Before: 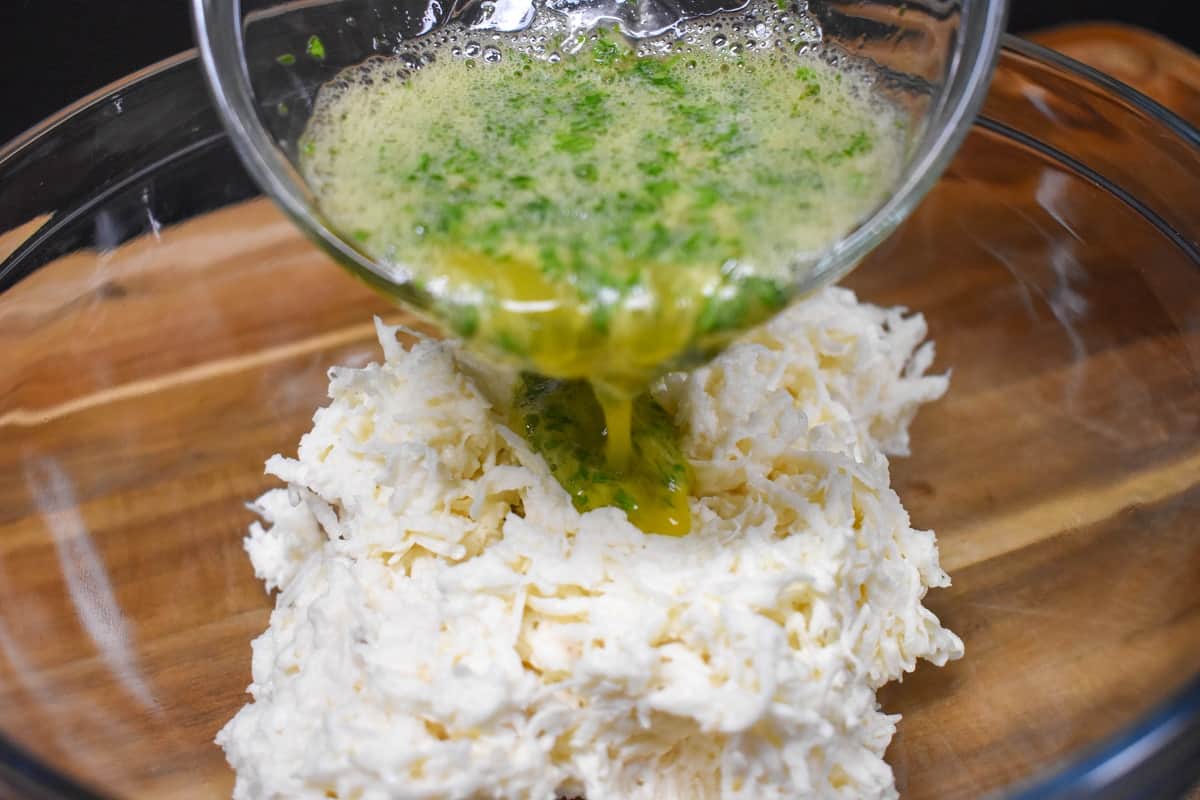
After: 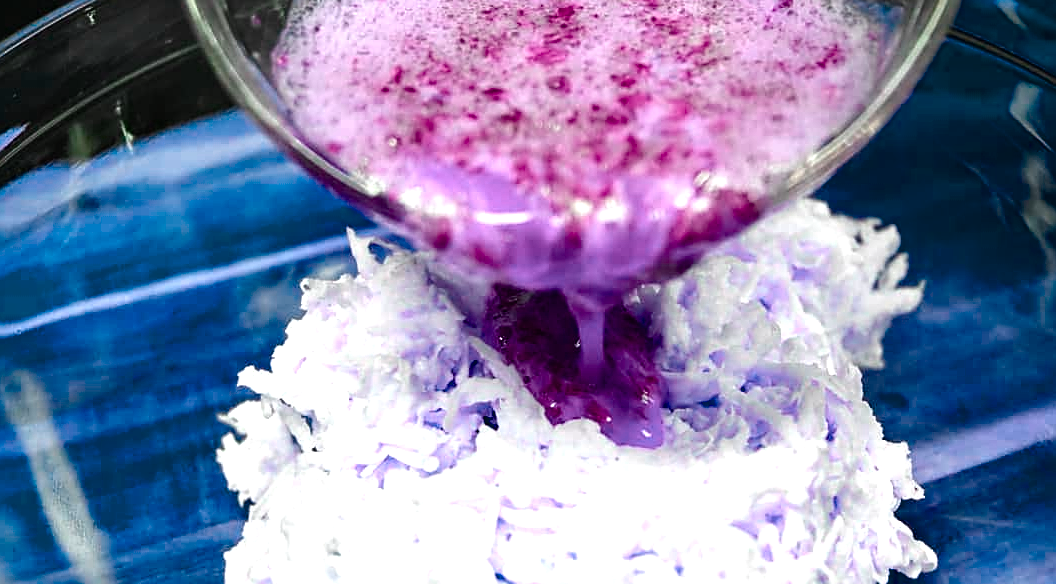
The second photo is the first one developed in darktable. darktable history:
crop and rotate: left 2.312%, top 11.063%, right 9.641%, bottom 15.882%
color balance rgb: perceptual saturation grading › global saturation 20%, perceptual saturation grading › highlights -25.449%, perceptual saturation grading › shadows 50.031%, hue shift -148.72°, contrast 34.702%, saturation formula JzAzBz (2021)
sharpen: on, module defaults
